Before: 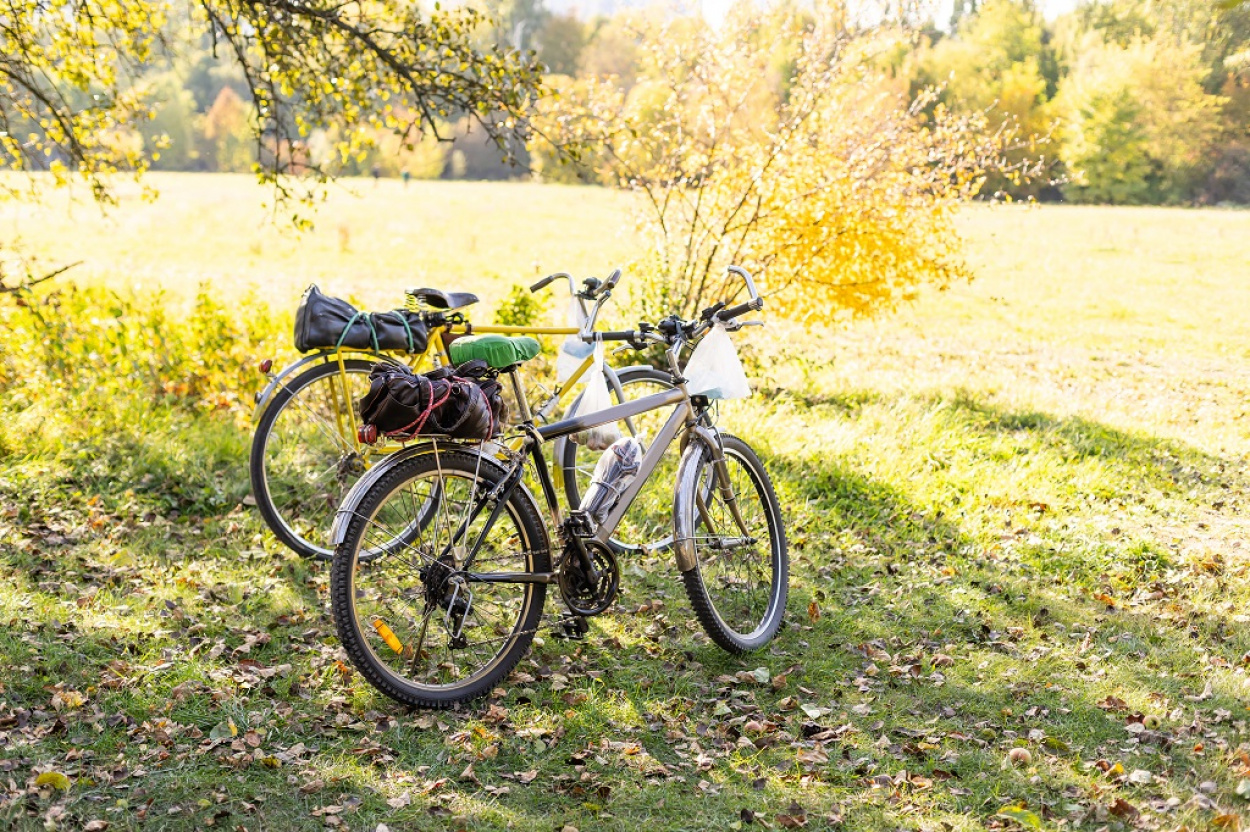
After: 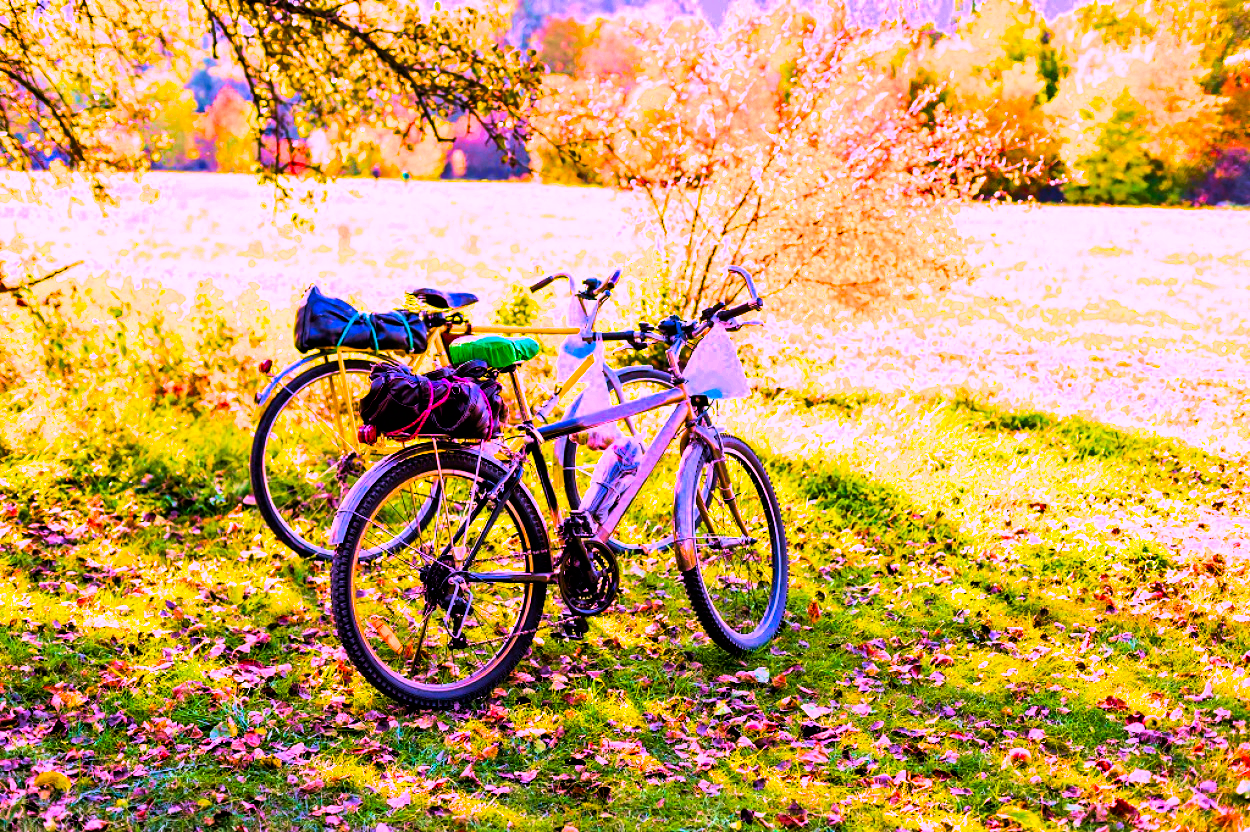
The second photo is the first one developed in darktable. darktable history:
haze removal: compatibility mode true, adaptive false
color calibration: illuminant as shot in camera, x 0.363, y 0.385, temperature 4528.04 K
color balance rgb: linear chroma grading › shadows -30%, linear chroma grading › global chroma 35%, perceptual saturation grading › global saturation 75%, perceptual saturation grading › shadows -30%, perceptual brilliance grading › highlights 75%, perceptual brilliance grading › shadows -30%, global vibrance 35%
filmic rgb: black relative exposure -6.15 EV, white relative exposure 6.96 EV, hardness 2.23, color science v6 (2022)
shadows and highlights: soften with gaussian
velvia: strength 75%
color correction: highlights a* 19.5, highlights b* -11.53, saturation 1.69
